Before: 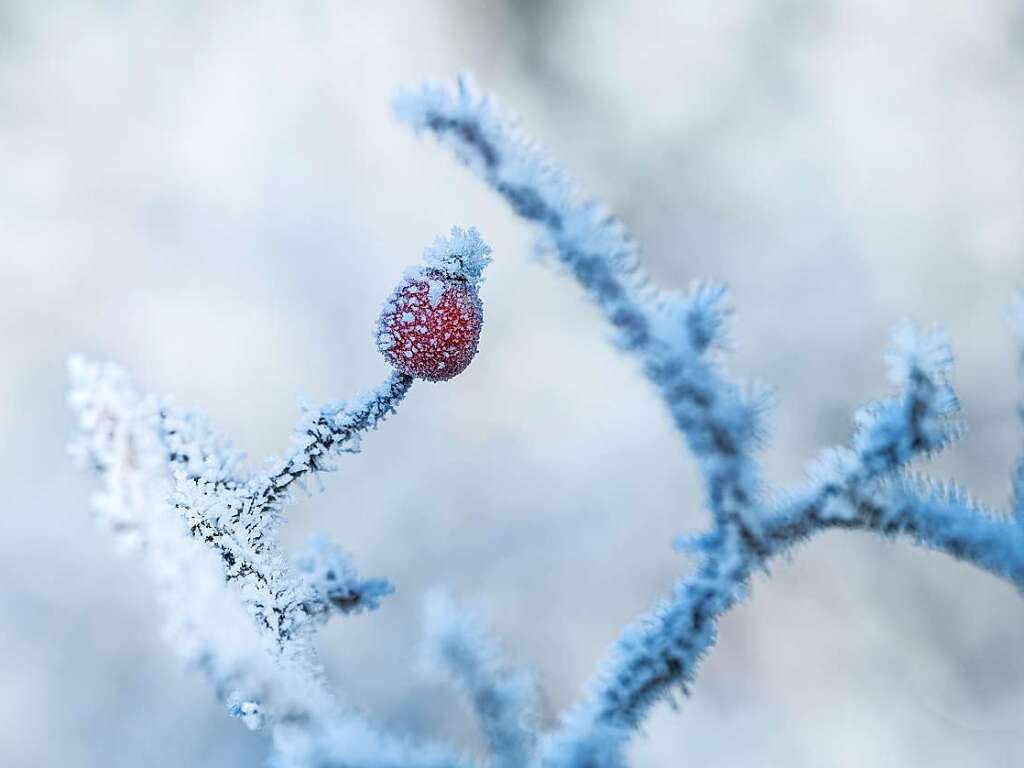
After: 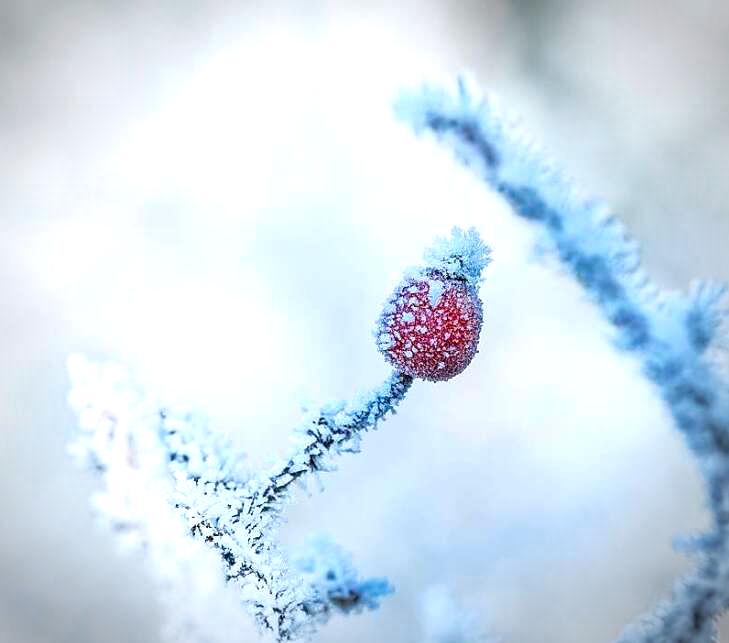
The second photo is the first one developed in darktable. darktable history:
crop: right 28.75%, bottom 16.244%
vignetting: automatic ratio true, unbound false
color balance rgb: perceptual saturation grading › global saturation 25.822%, perceptual brilliance grading › global brilliance 10.024%, perceptual brilliance grading › shadows 14.389%
